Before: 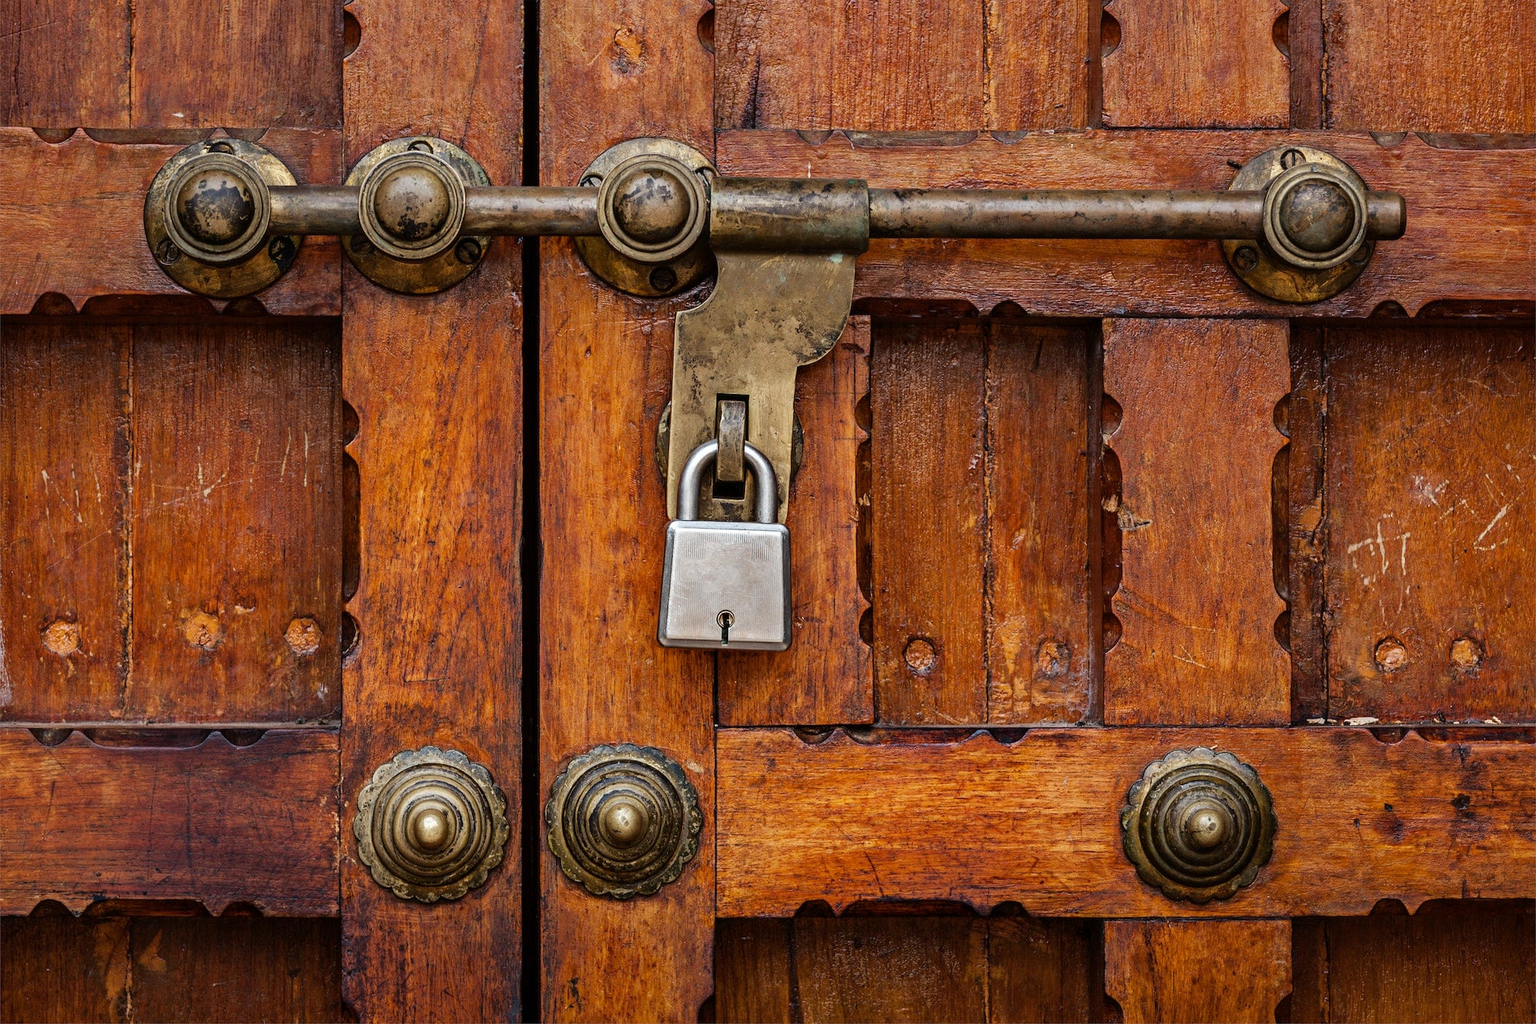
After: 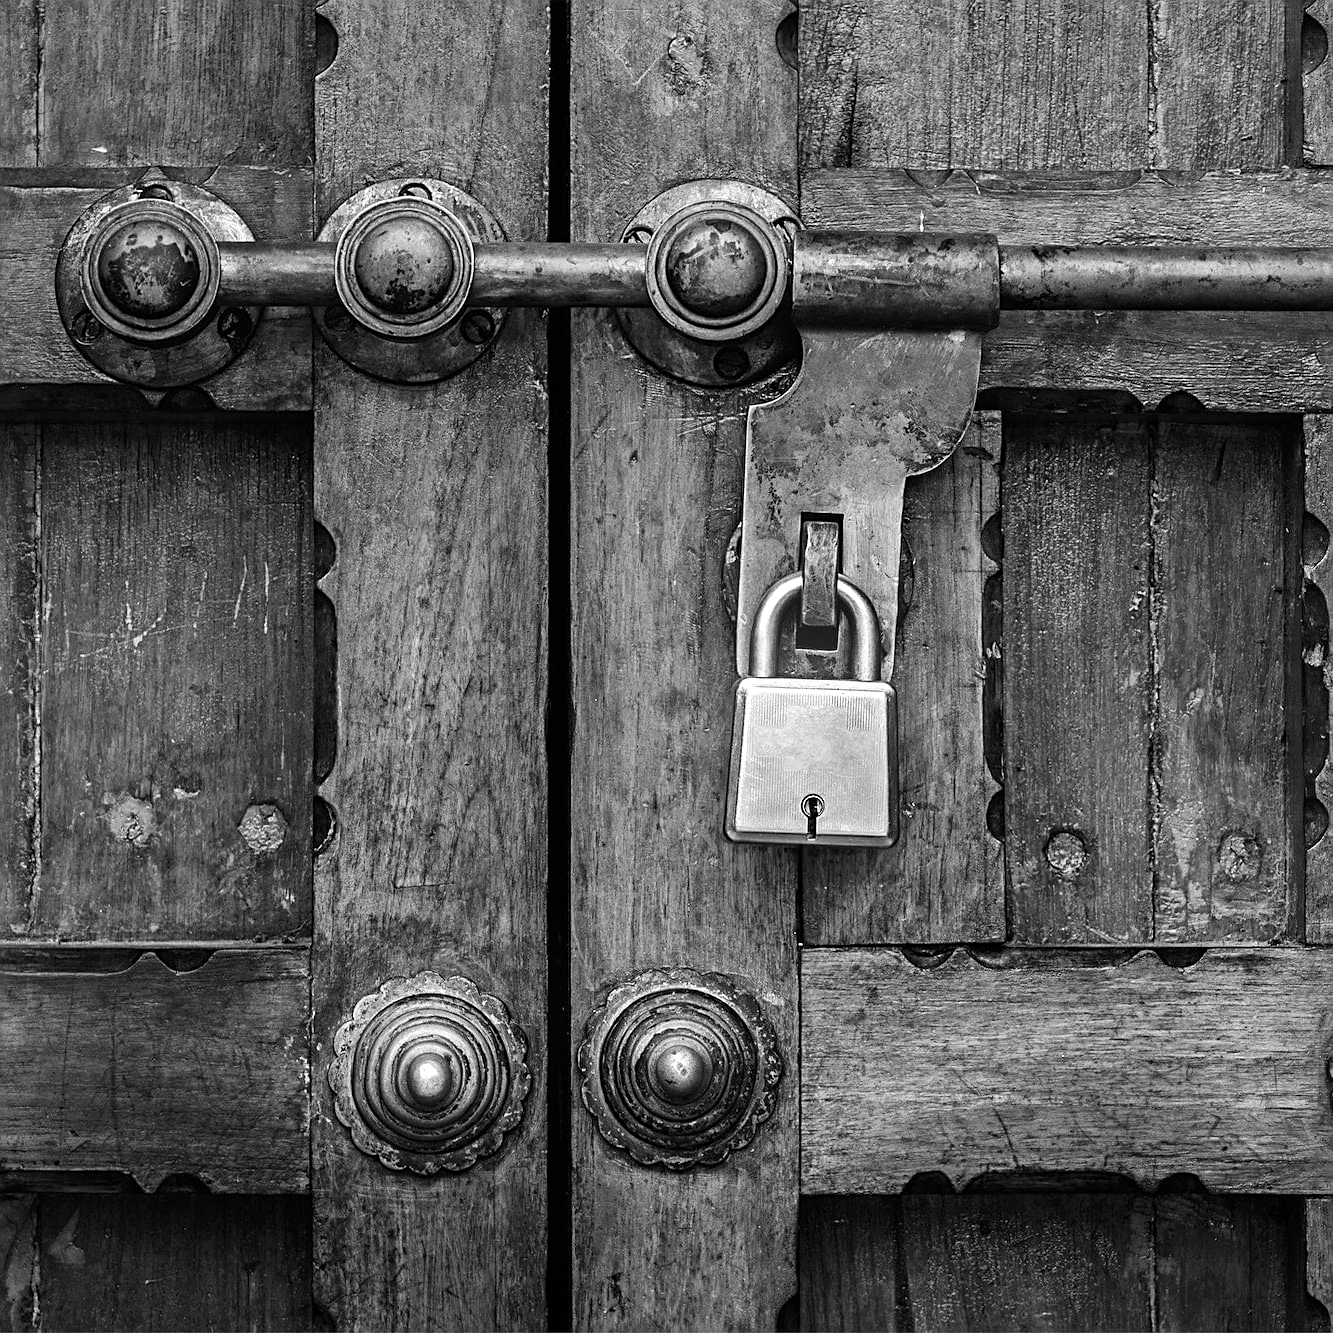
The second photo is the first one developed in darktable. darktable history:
tone equalizer: -8 EV -0.417 EV, -7 EV -0.389 EV, -6 EV -0.333 EV, -5 EV -0.222 EV, -3 EV 0.222 EV, -2 EV 0.333 EV, -1 EV 0.389 EV, +0 EV 0.417 EV, edges refinement/feathering 500, mask exposure compensation -1.57 EV, preserve details no
crop and rotate: left 6.617%, right 26.717%
monochrome: on, module defaults
sharpen: on, module defaults
bloom: size 9%, threshold 100%, strength 7%
